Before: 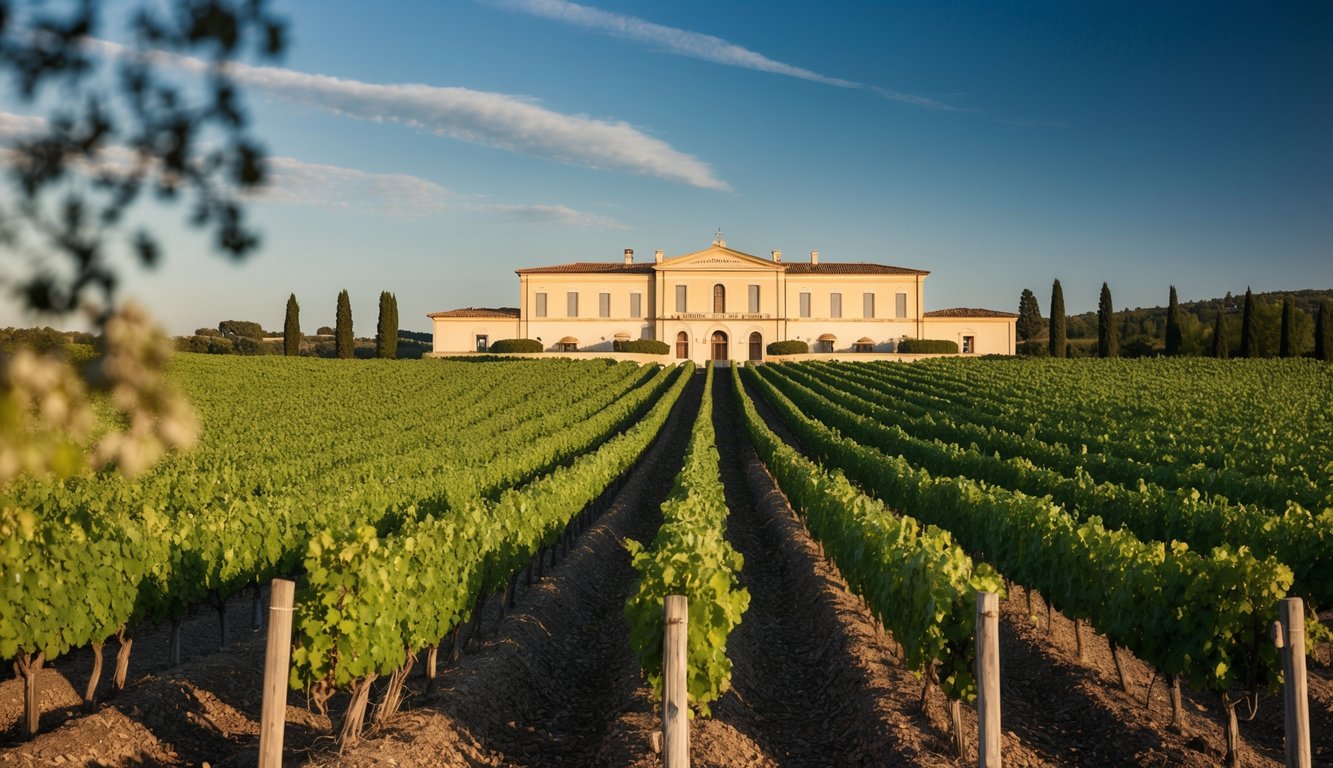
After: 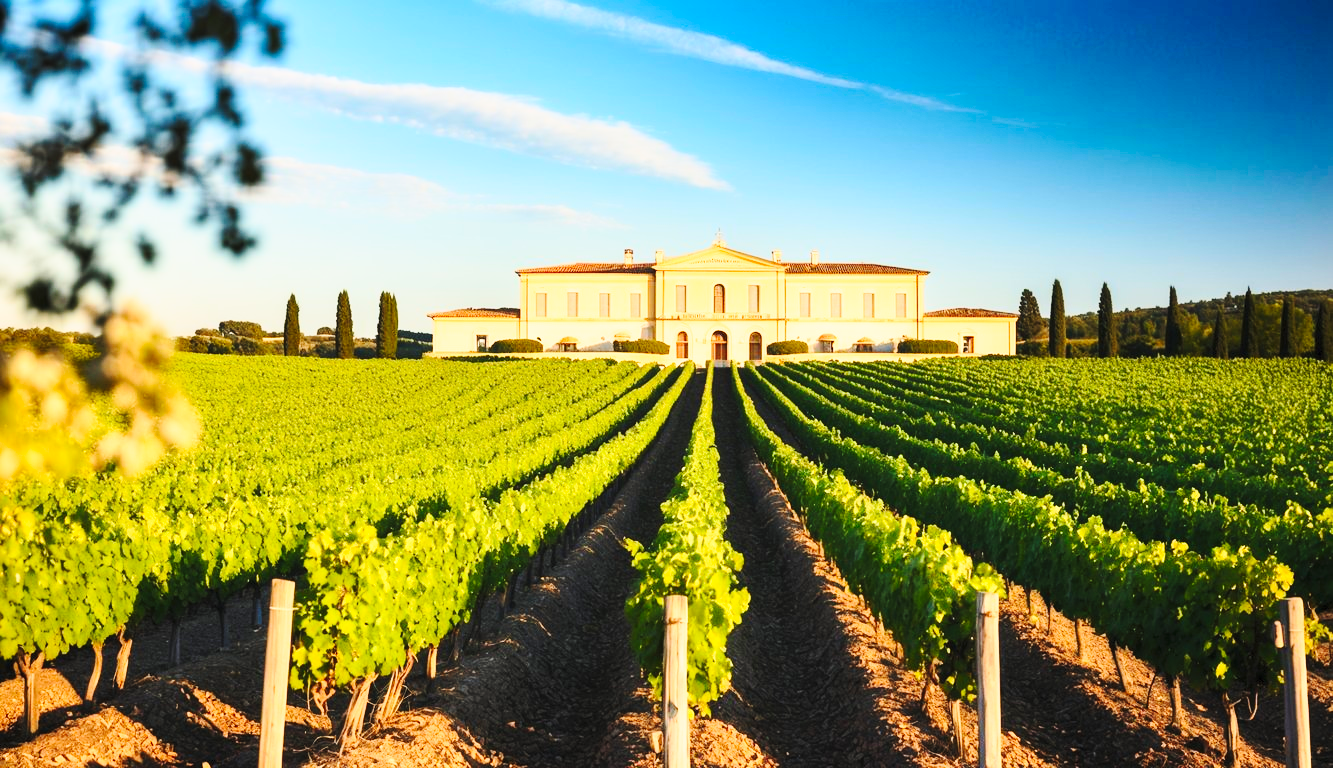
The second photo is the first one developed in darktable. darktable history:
base curve: curves: ch0 [(0, 0) (0.028, 0.03) (0.121, 0.232) (0.46, 0.748) (0.859, 0.968) (1, 1)], preserve colors none
contrast brightness saturation: contrast 0.241, brightness 0.269, saturation 0.375
